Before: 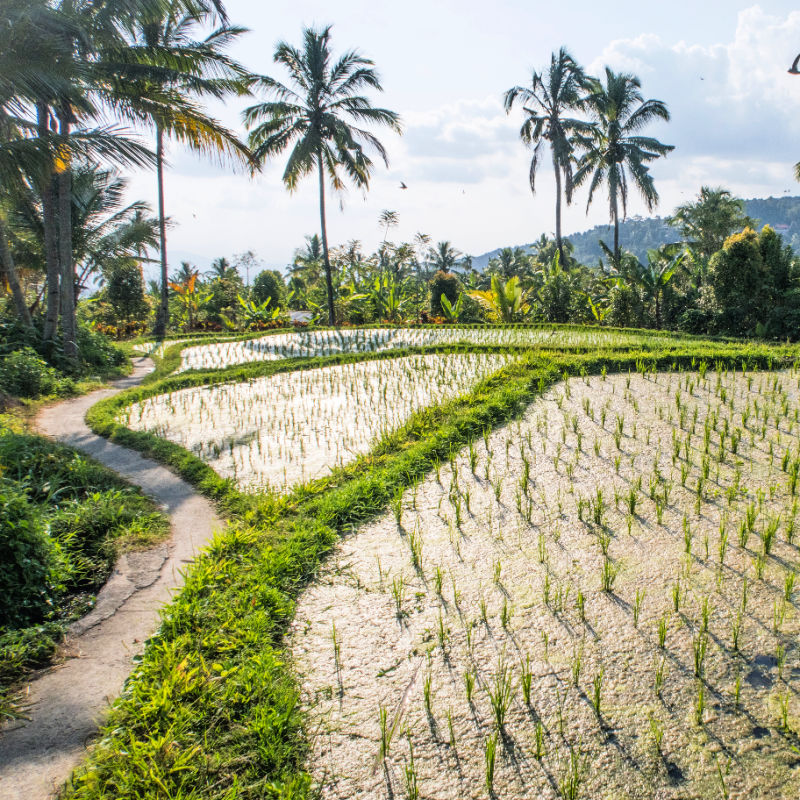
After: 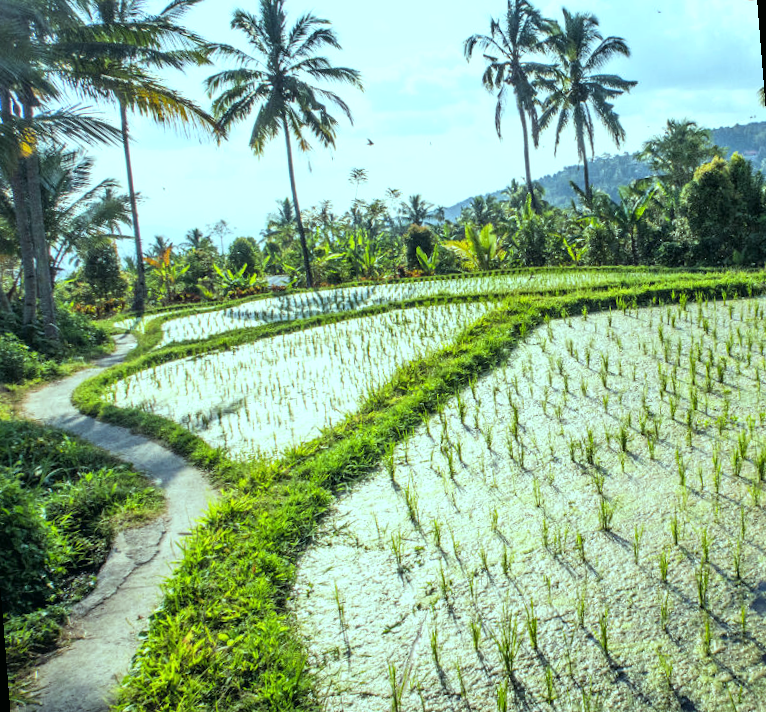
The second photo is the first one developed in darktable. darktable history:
color balance: mode lift, gamma, gain (sRGB), lift [0.997, 0.979, 1.021, 1.011], gamma [1, 1.084, 0.916, 0.998], gain [1, 0.87, 1.13, 1.101], contrast 4.55%, contrast fulcrum 38.24%, output saturation 104.09%
rotate and perspective: rotation -4.57°, crop left 0.054, crop right 0.944, crop top 0.087, crop bottom 0.914
